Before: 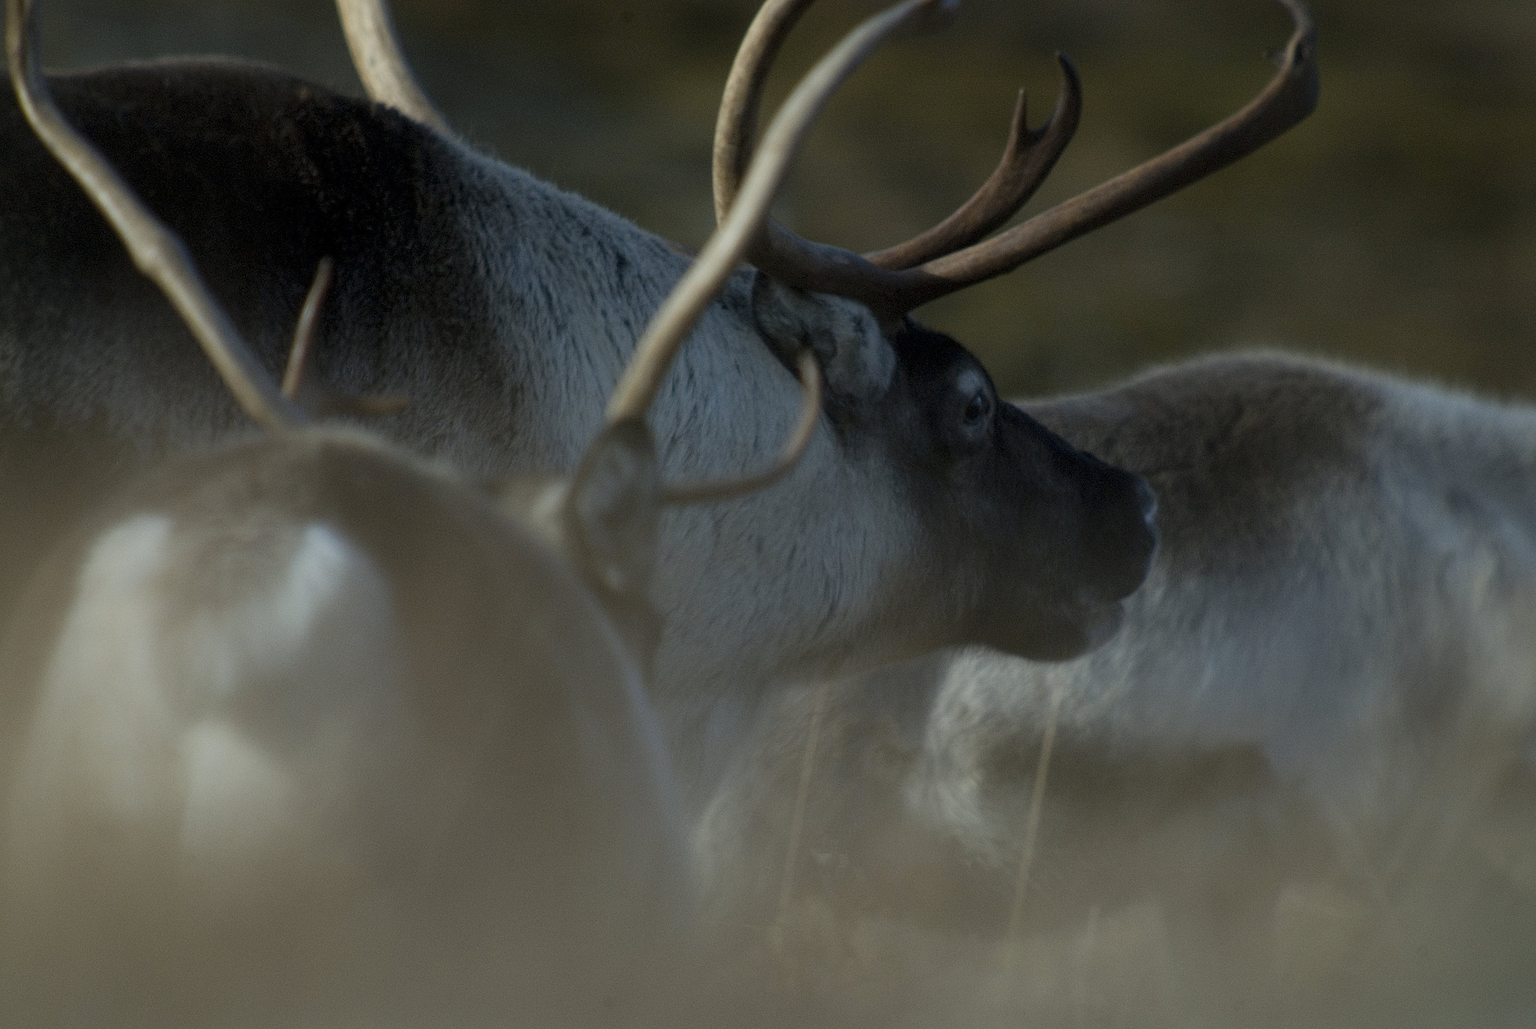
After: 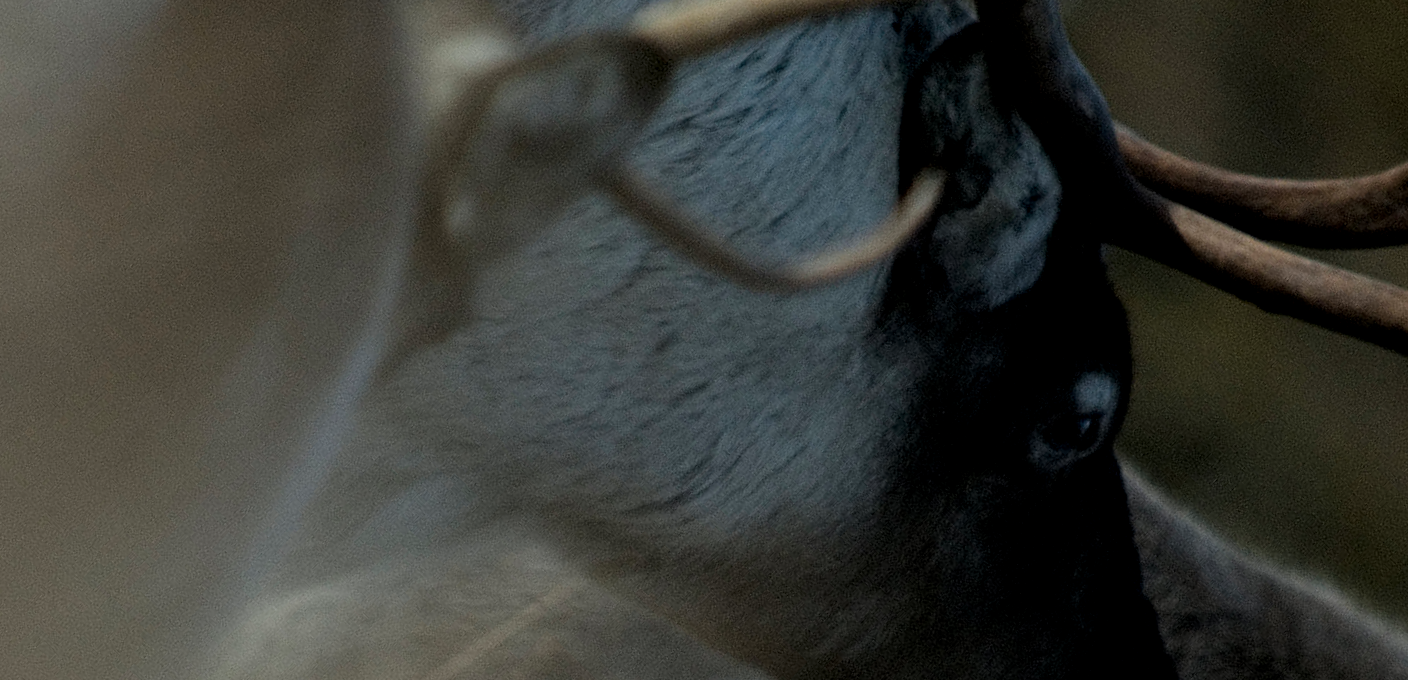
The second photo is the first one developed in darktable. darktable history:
color calibration: illuminant same as pipeline (D50), adaptation none (bypass), x 0.333, y 0.334, temperature 5022.63 K
crop and rotate: angle -44.4°, top 16.788%, right 0.893%, bottom 11.714%
local contrast: on, module defaults
filmic rgb: black relative exposure -7.65 EV, white relative exposure 3.98 EV, hardness 4.02, contrast 1.095, highlights saturation mix -29.78%
tone equalizer: on, module defaults
